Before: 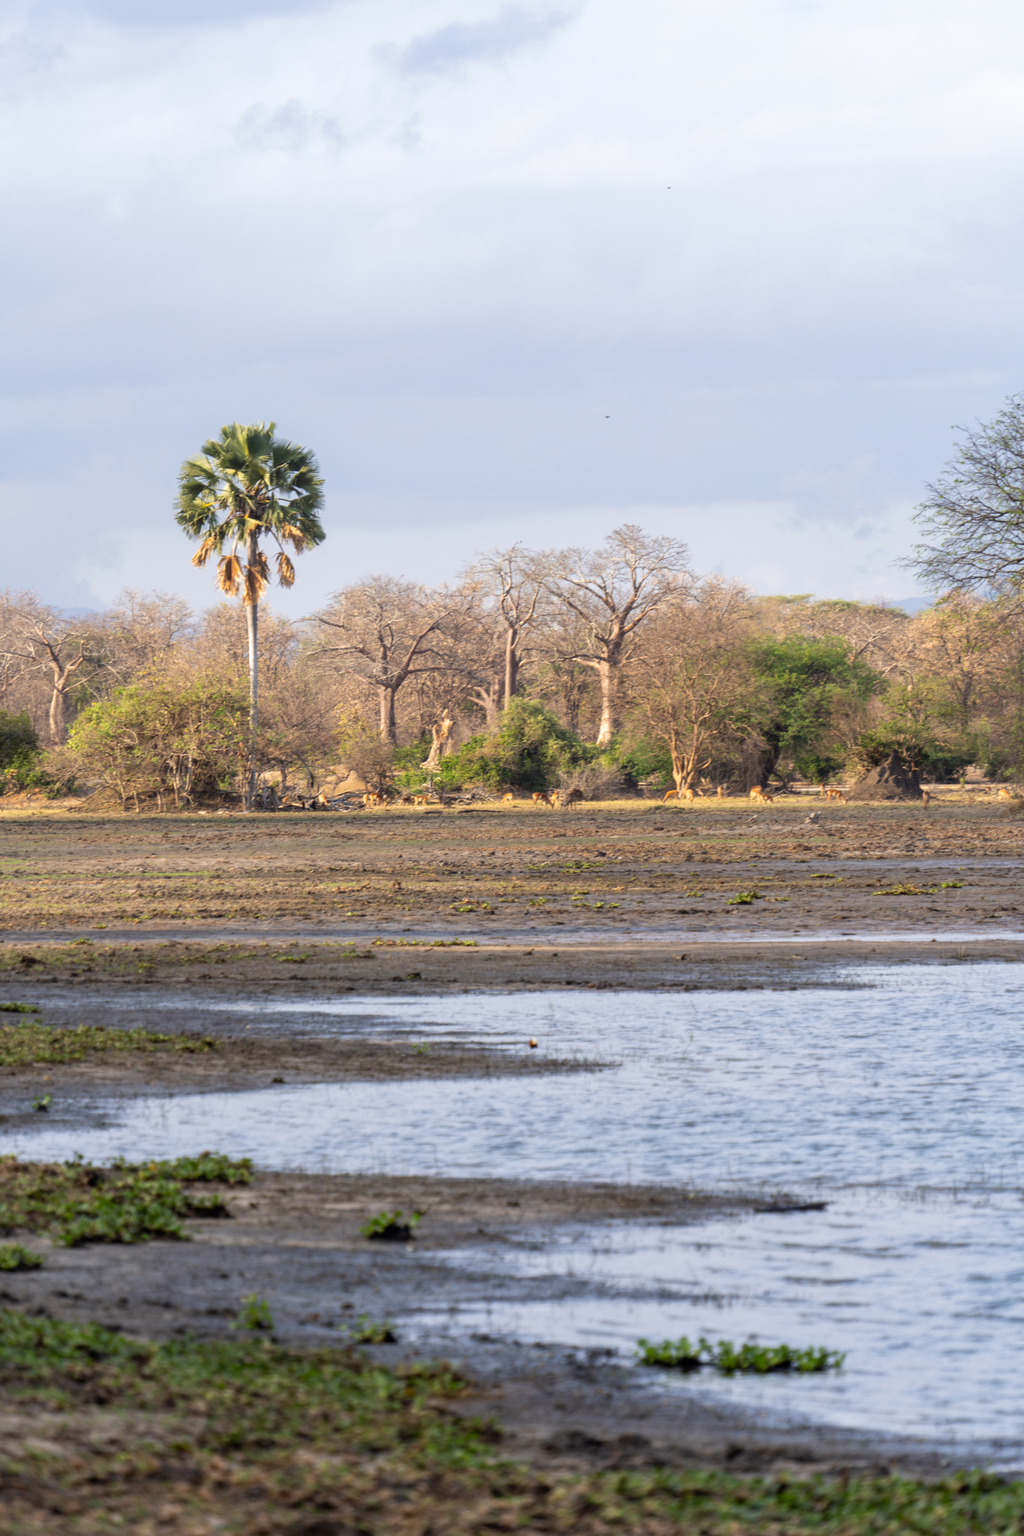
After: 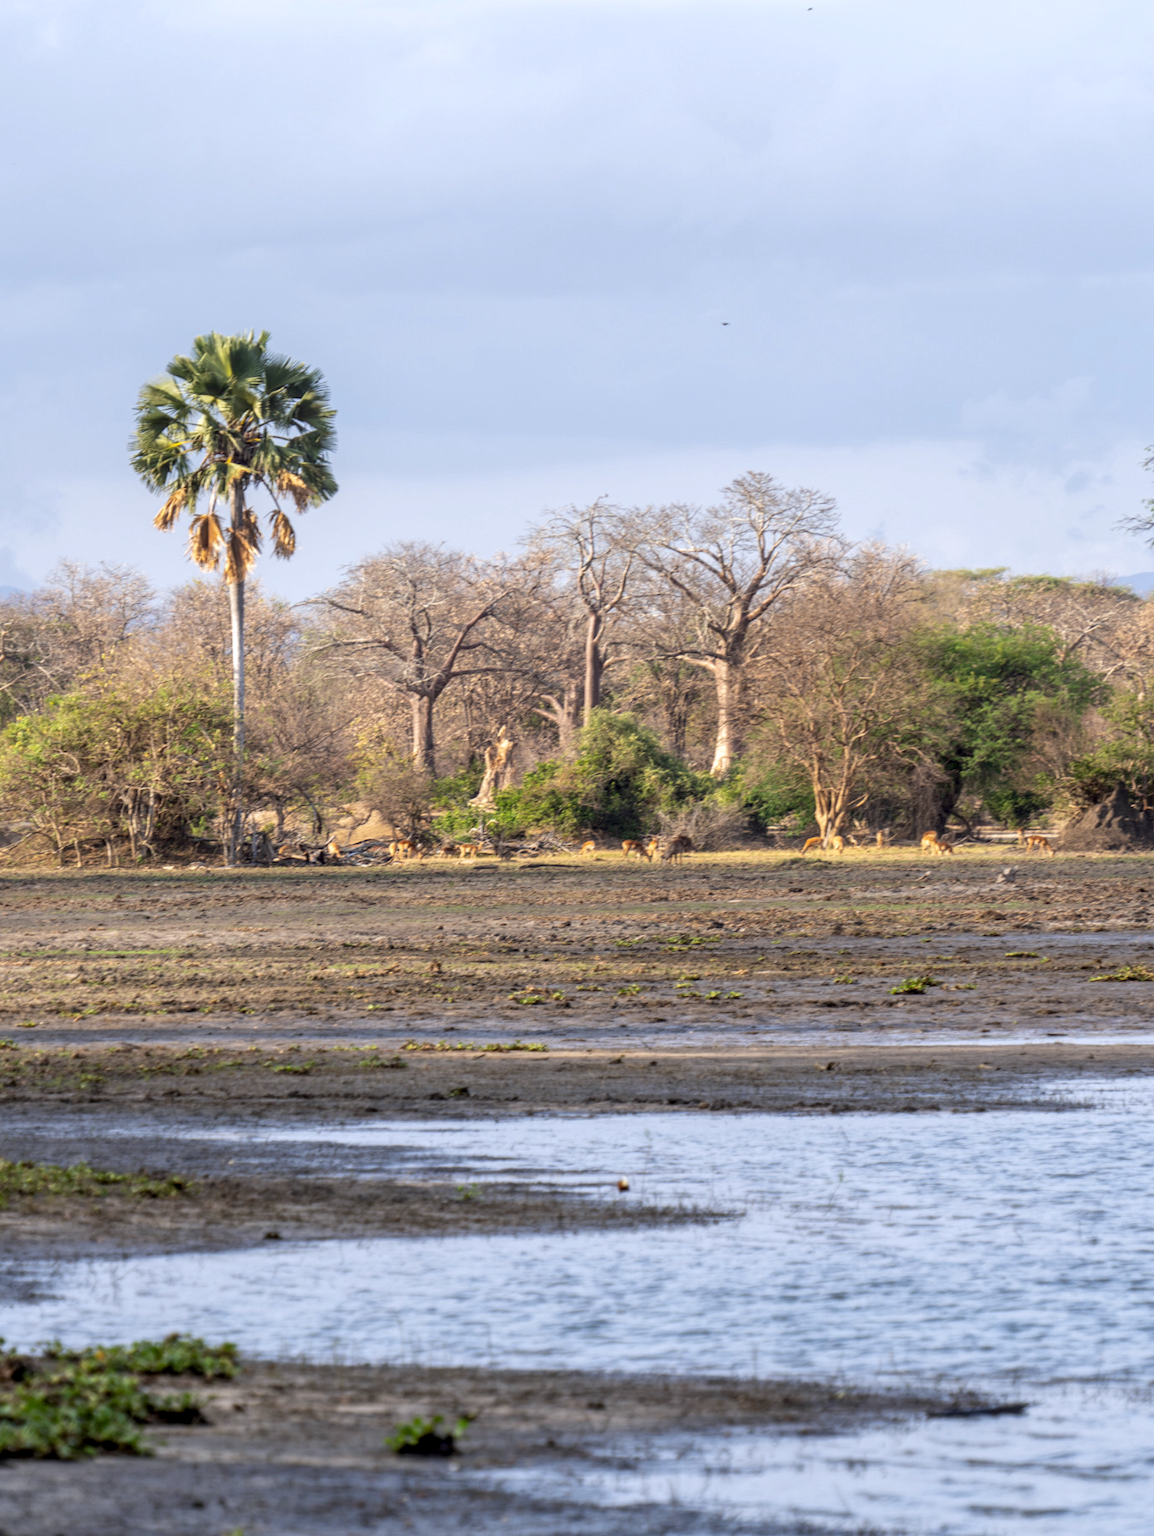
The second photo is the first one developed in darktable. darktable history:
local contrast: on, module defaults
white balance: red 0.976, blue 1.04
crop: left 7.856%, top 11.836%, right 10.12%, bottom 15.387%
